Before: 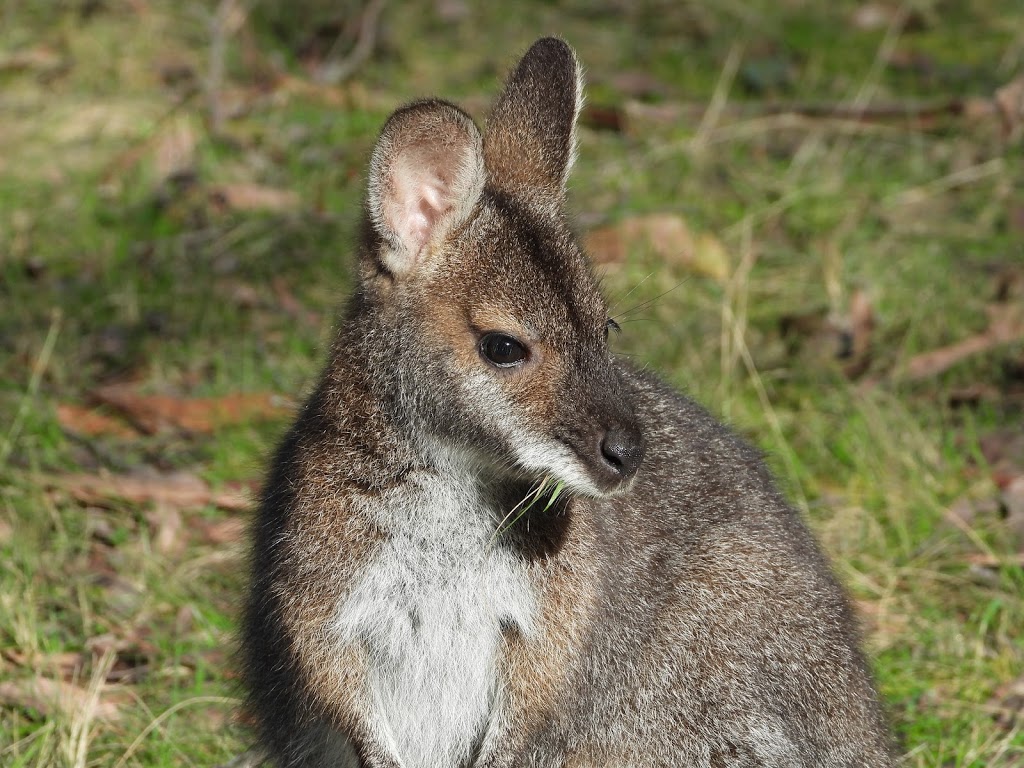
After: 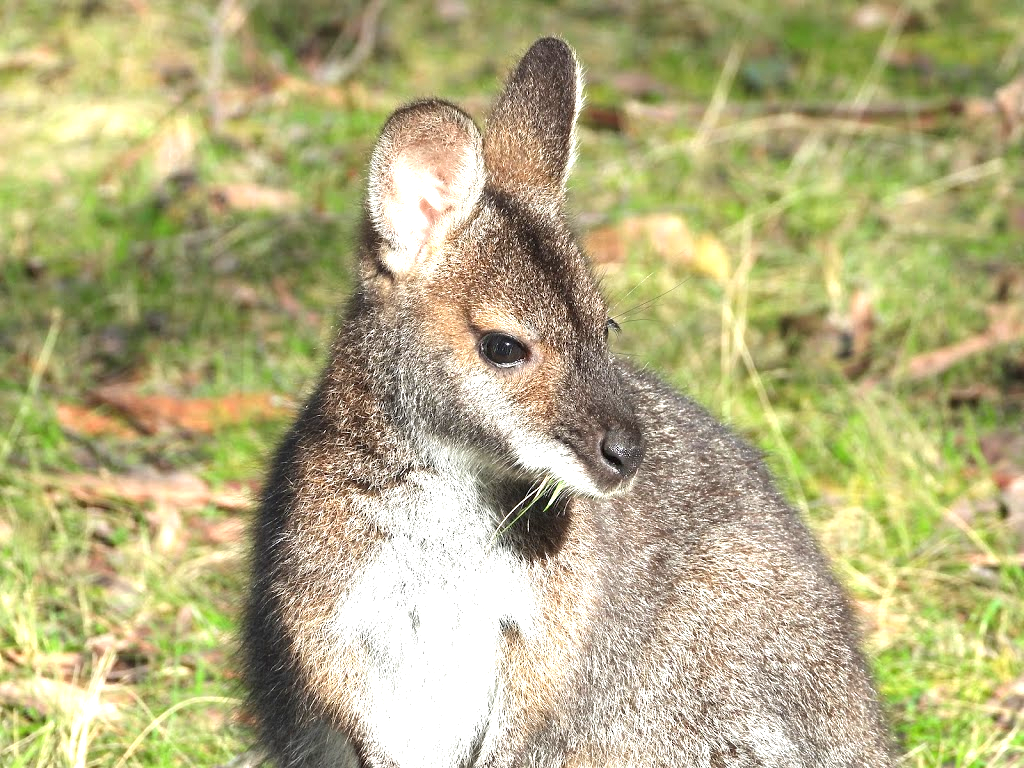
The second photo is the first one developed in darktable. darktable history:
exposure: black level correction 0, exposure 1.369 EV, compensate highlight preservation false
